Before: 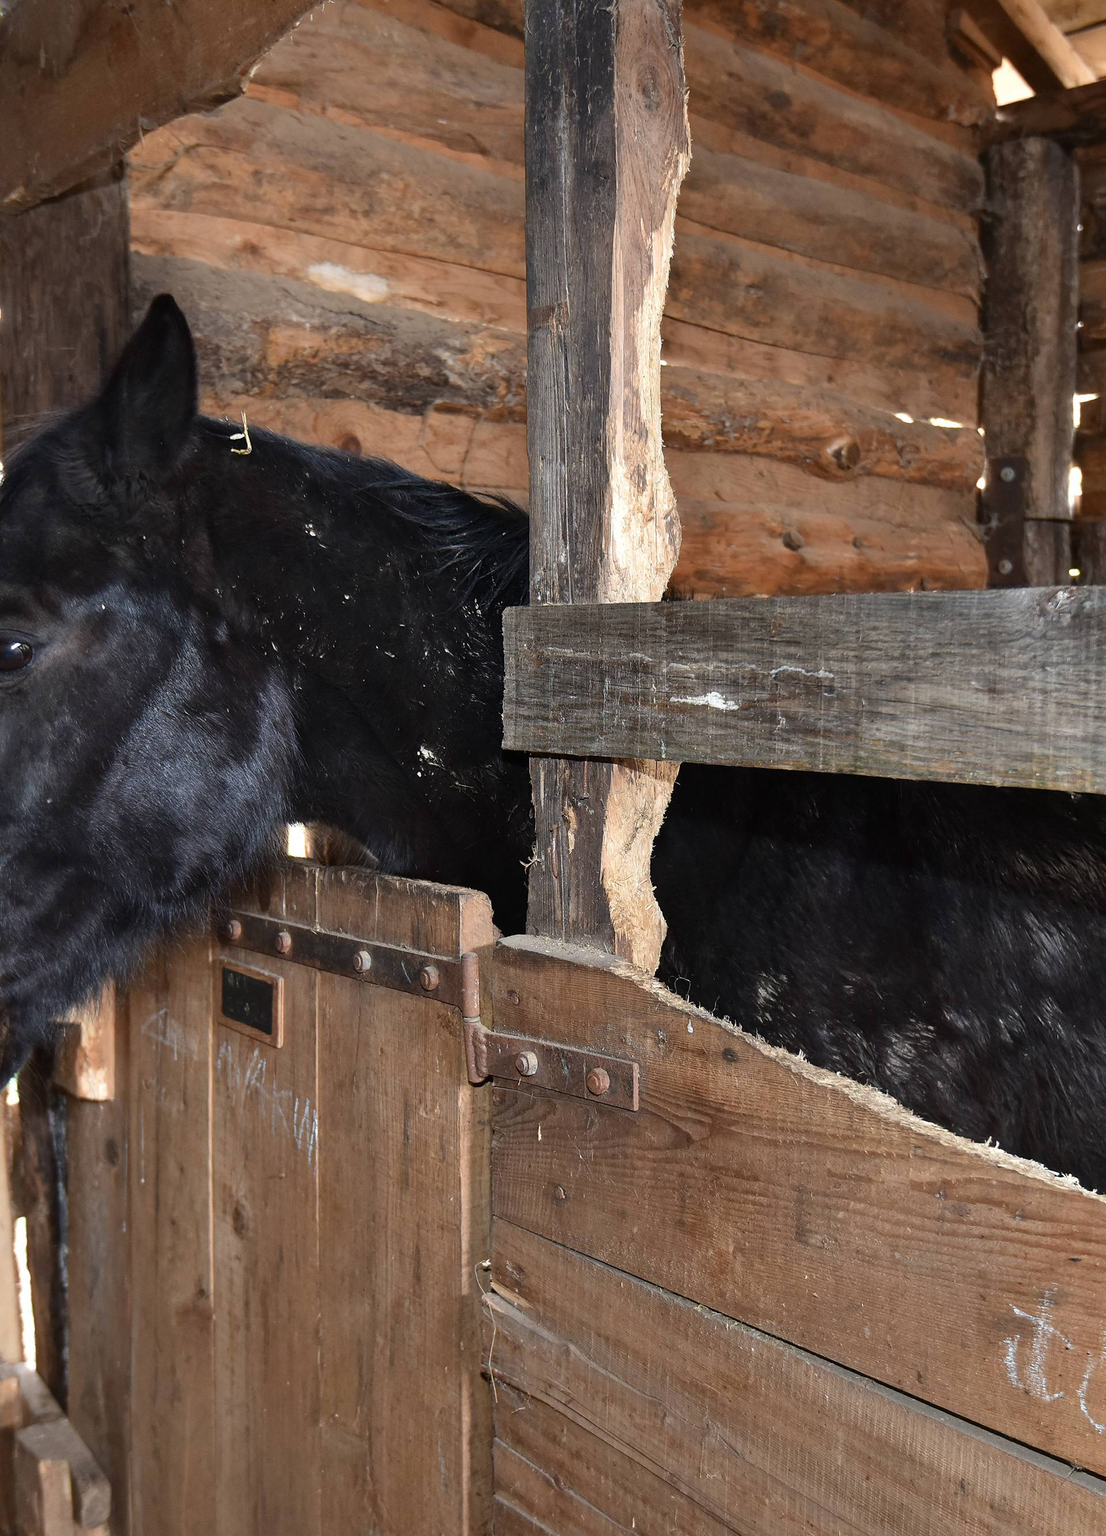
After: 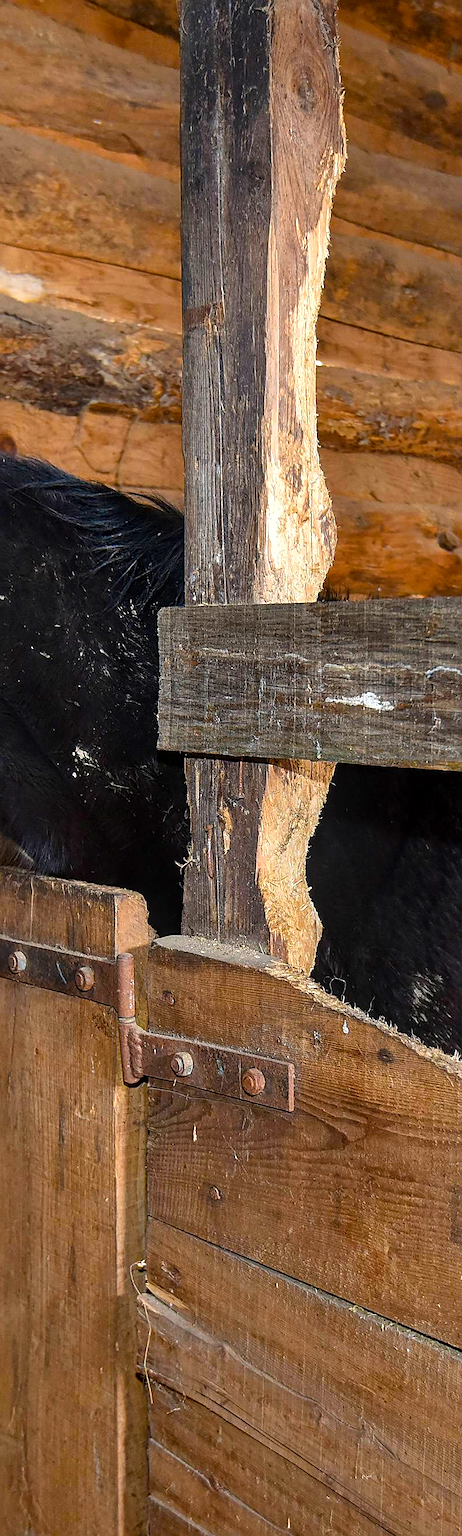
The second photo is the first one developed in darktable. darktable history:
sharpen: on, module defaults
contrast equalizer: y [[0.5, 0.5, 0.472, 0.5, 0.5, 0.5], [0.5 ×6], [0.5 ×6], [0 ×6], [0 ×6]]
color balance rgb: perceptual saturation grading › global saturation 10.458%, global vibrance 59.233%
crop: left 31.235%, right 26.9%
local contrast: detail 130%
